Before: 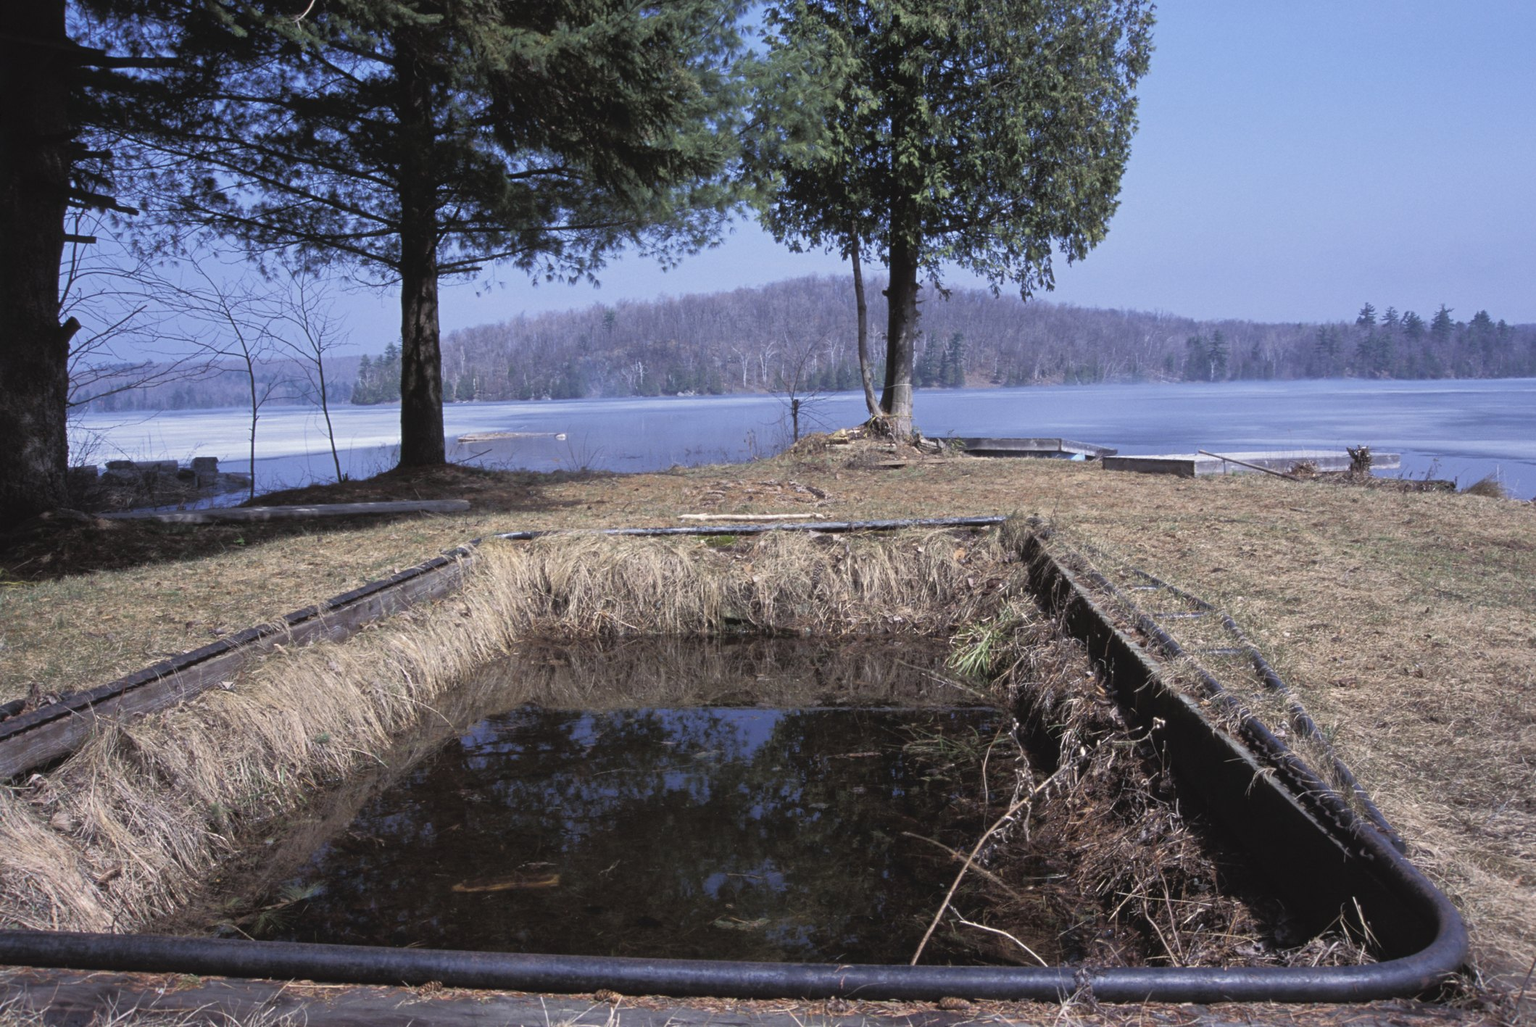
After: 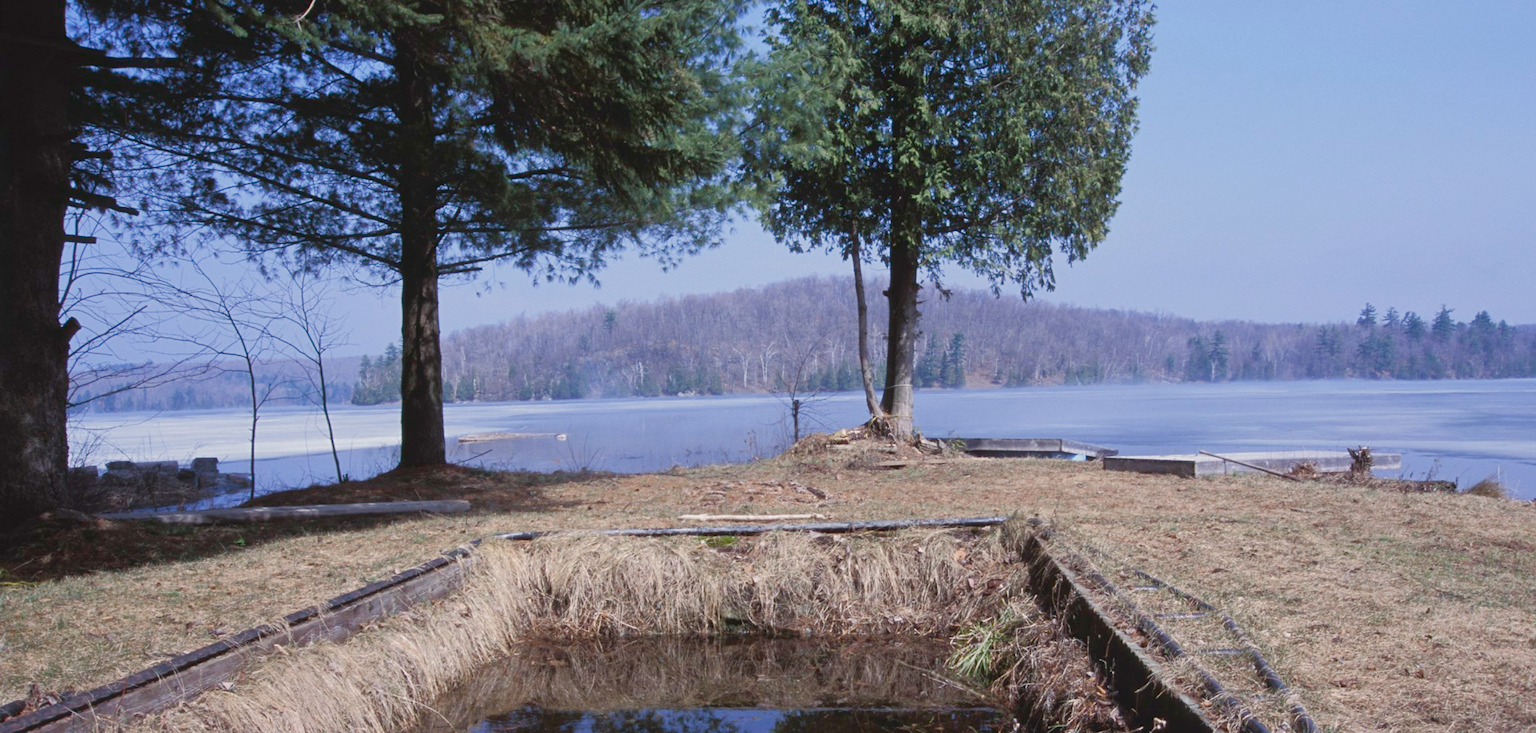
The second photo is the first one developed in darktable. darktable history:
crop: bottom 28.576%
color balance rgb: shadows lift › chroma 1%, shadows lift › hue 113°, highlights gain › chroma 0.2%, highlights gain › hue 333°, perceptual saturation grading › global saturation 20%, perceptual saturation grading › highlights -50%, perceptual saturation grading › shadows 25%, contrast -30%
tone equalizer: -8 EV -0.75 EV, -7 EV -0.7 EV, -6 EV -0.6 EV, -5 EV -0.4 EV, -3 EV 0.4 EV, -2 EV 0.6 EV, -1 EV 0.7 EV, +0 EV 0.75 EV, edges refinement/feathering 500, mask exposure compensation -1.57 EV, preserve details no
